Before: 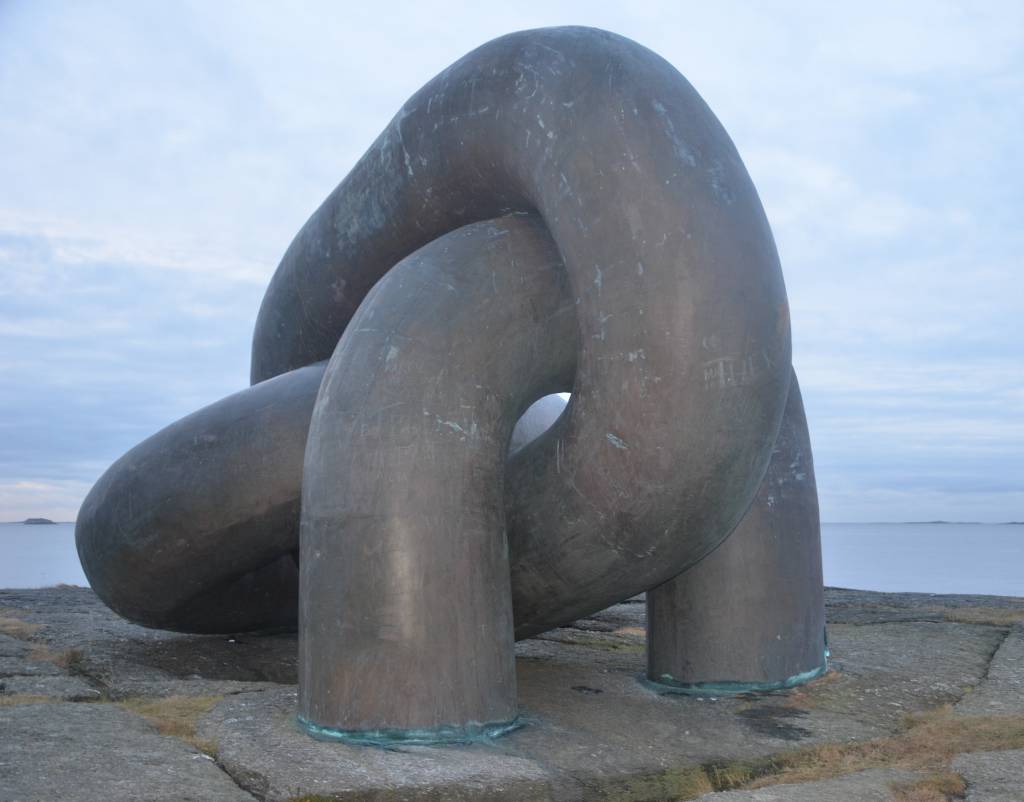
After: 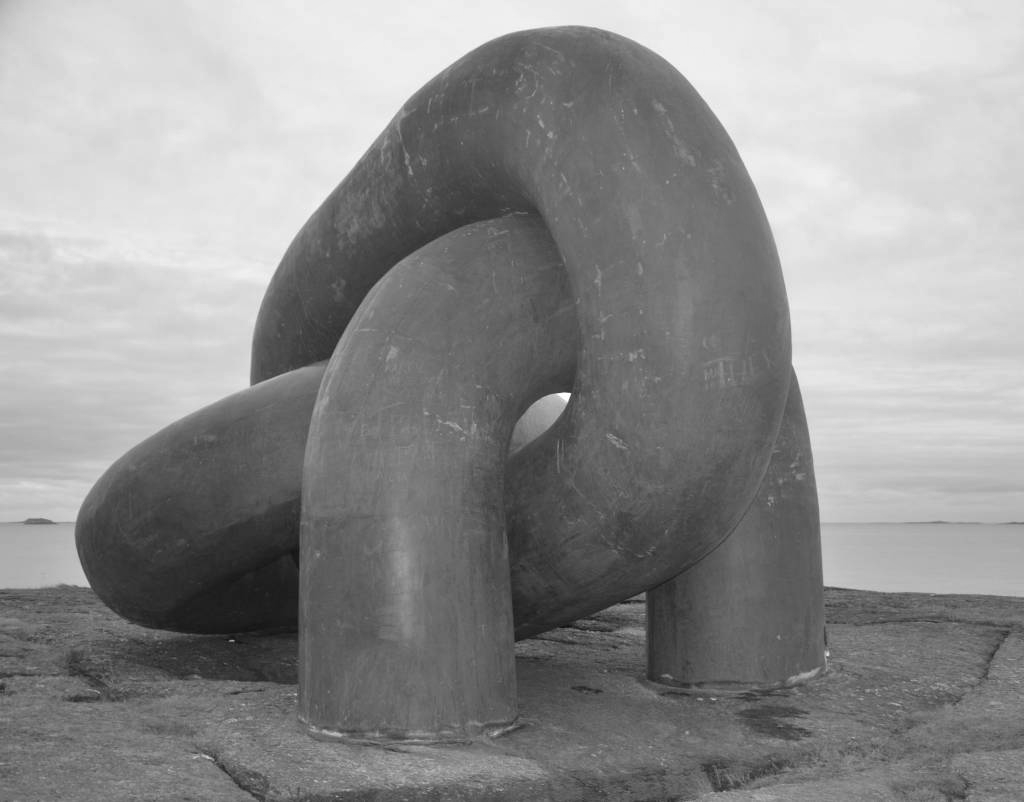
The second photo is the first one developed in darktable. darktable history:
white balance: red 1.05, blue 1.072
shadows and highlights: radius 125.46, shadows 30.51, highlights -30.51, low approximation 0.01, soften with gaussian
monochrome: on, module defaults
